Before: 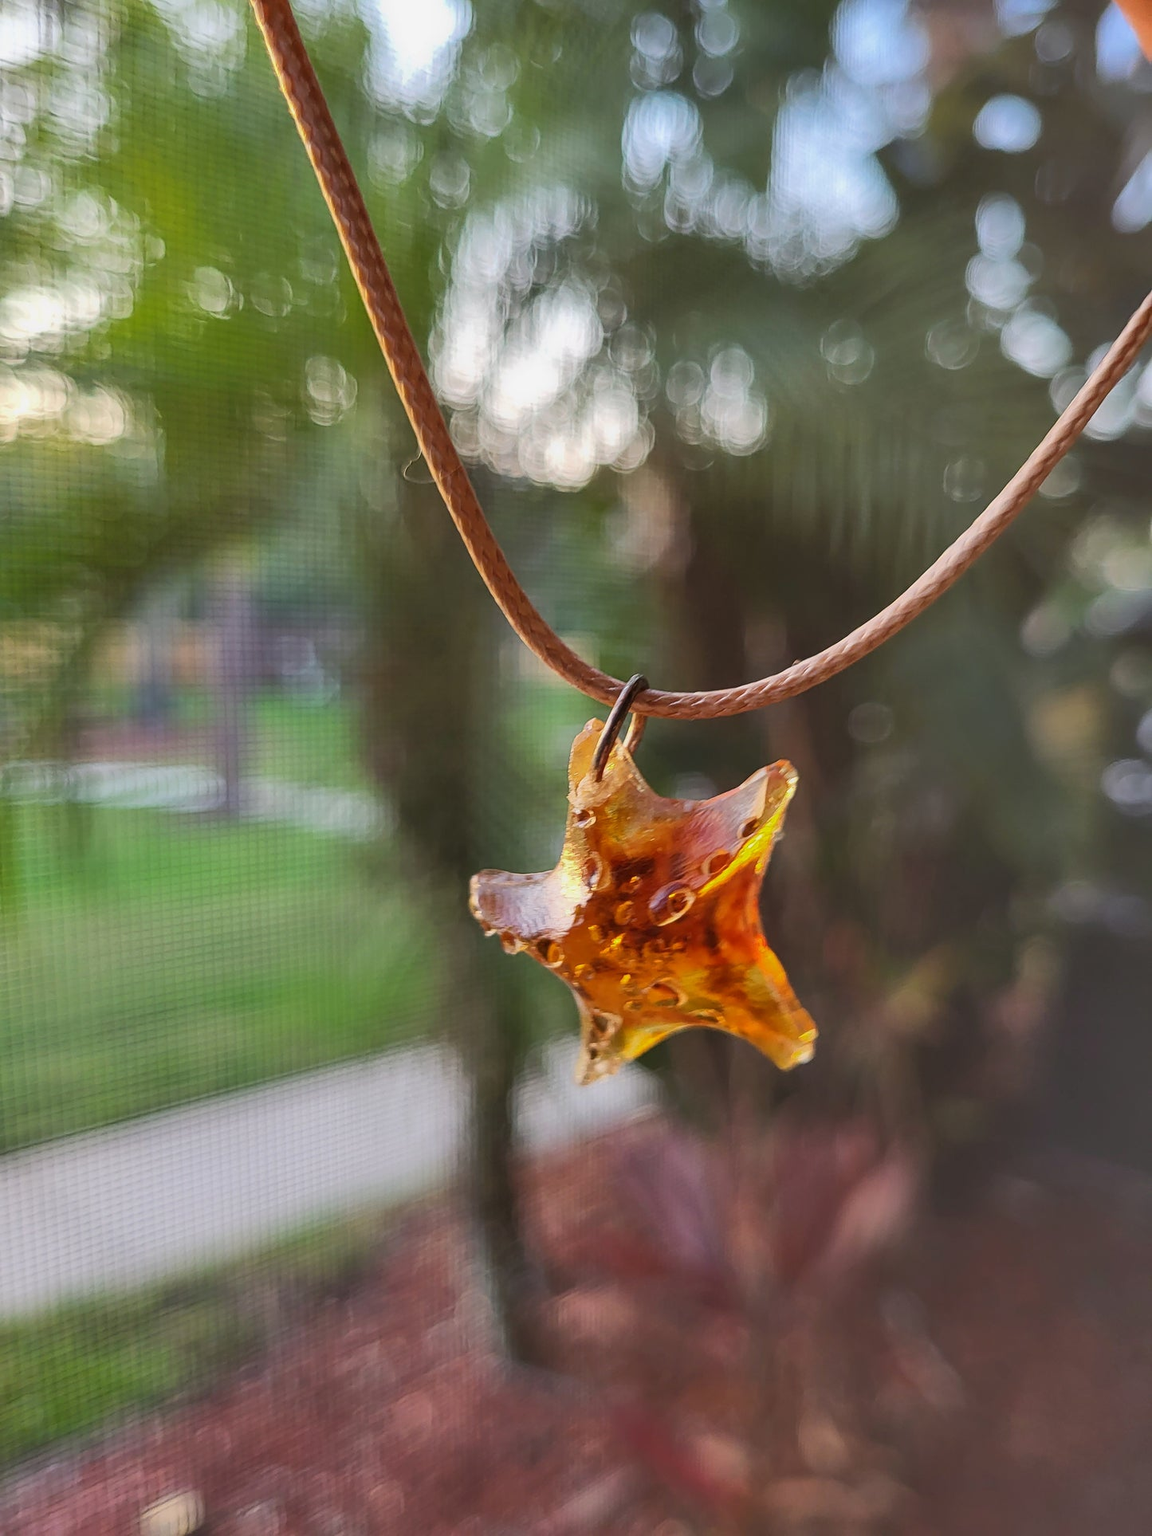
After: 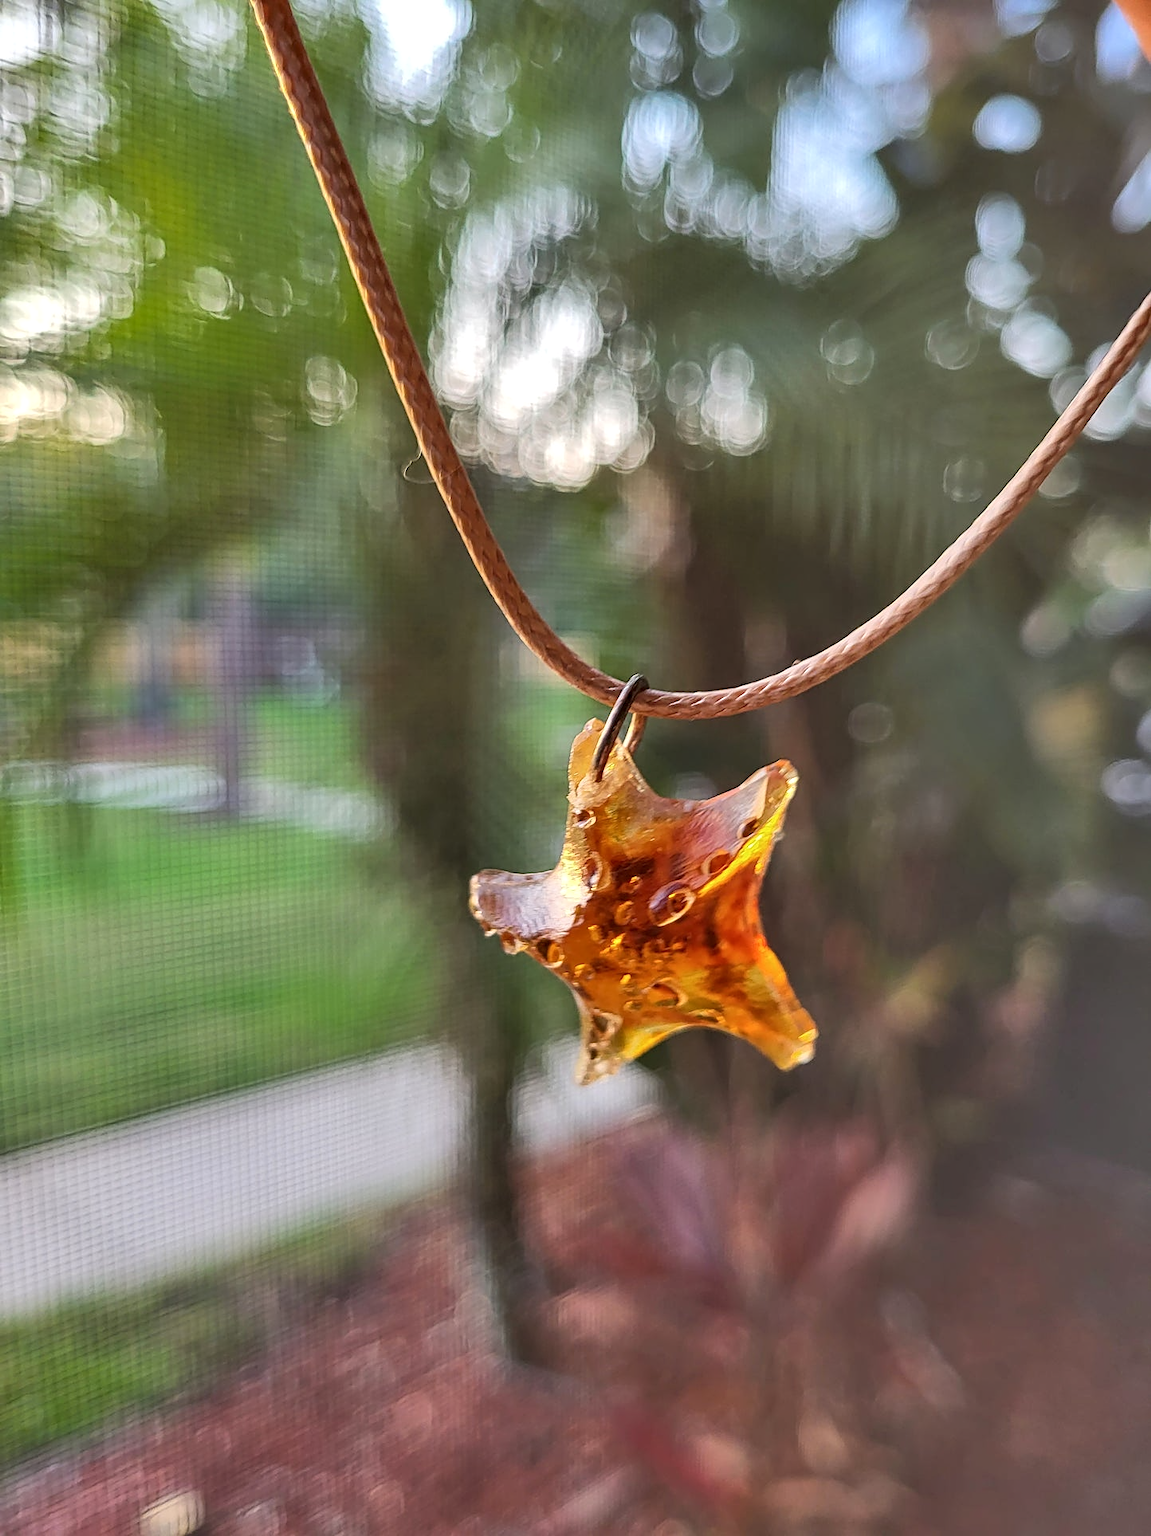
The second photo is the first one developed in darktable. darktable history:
shadows and highlights: soften with gaussian
exposure: exposure 0.161 EV, compensate highlight preservation false
contrast equalizer: octaves 7, y [[0.509, 0.514, 0.523, 0.542, 0.578, 0.603], [0.5 ×6], [0.509, 0.514, 0.523, 0.542, 0.578, 0.603], [0.001, 0.002, 0.003, 0.005, 0.01, 0.013], [0.001, 0.002, 0.003, 0.005, 0.01, 0.013]]
